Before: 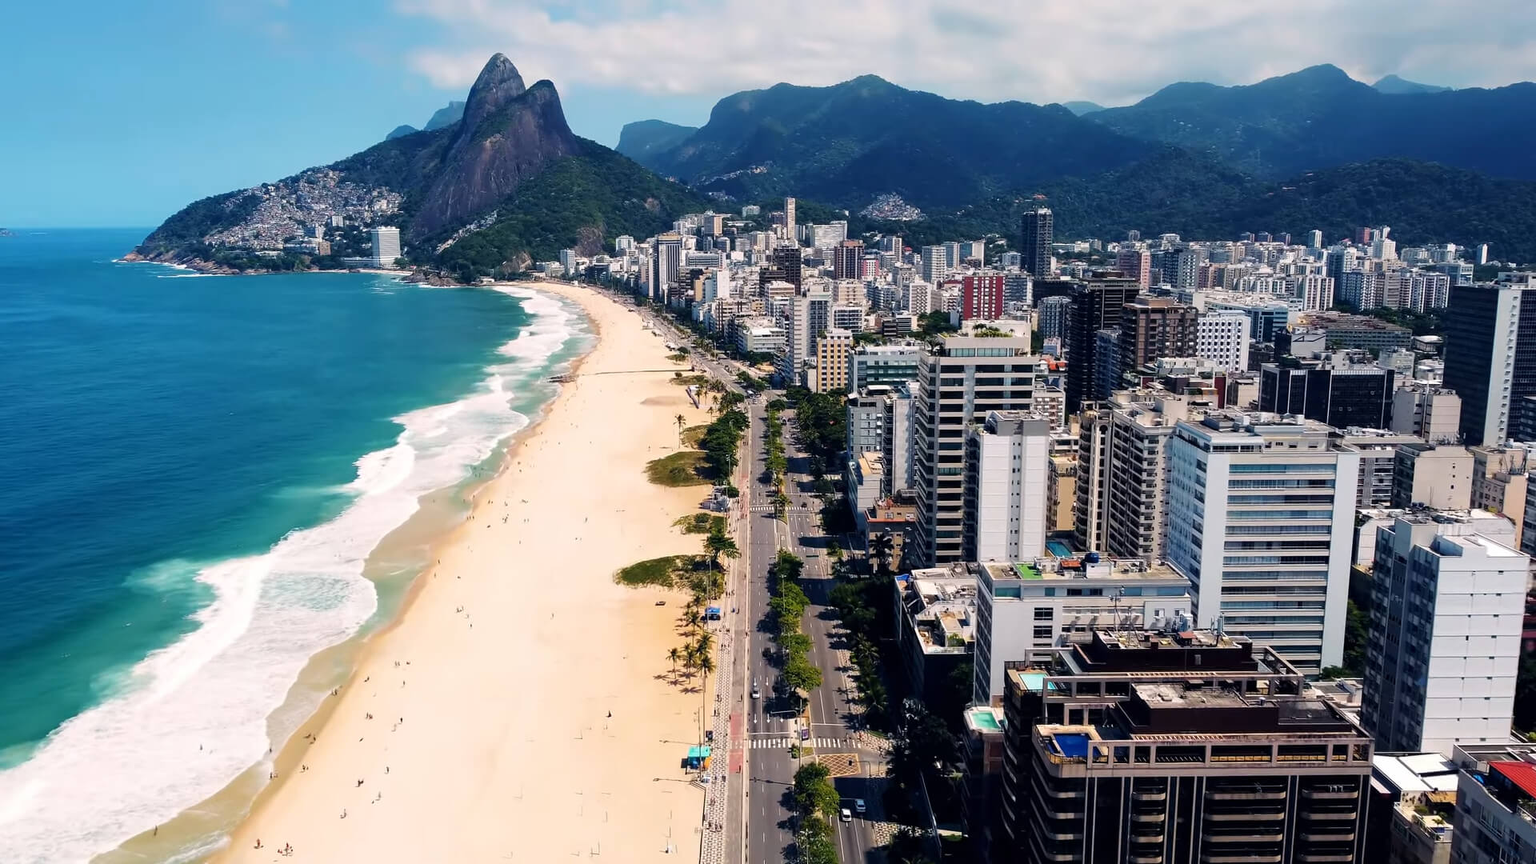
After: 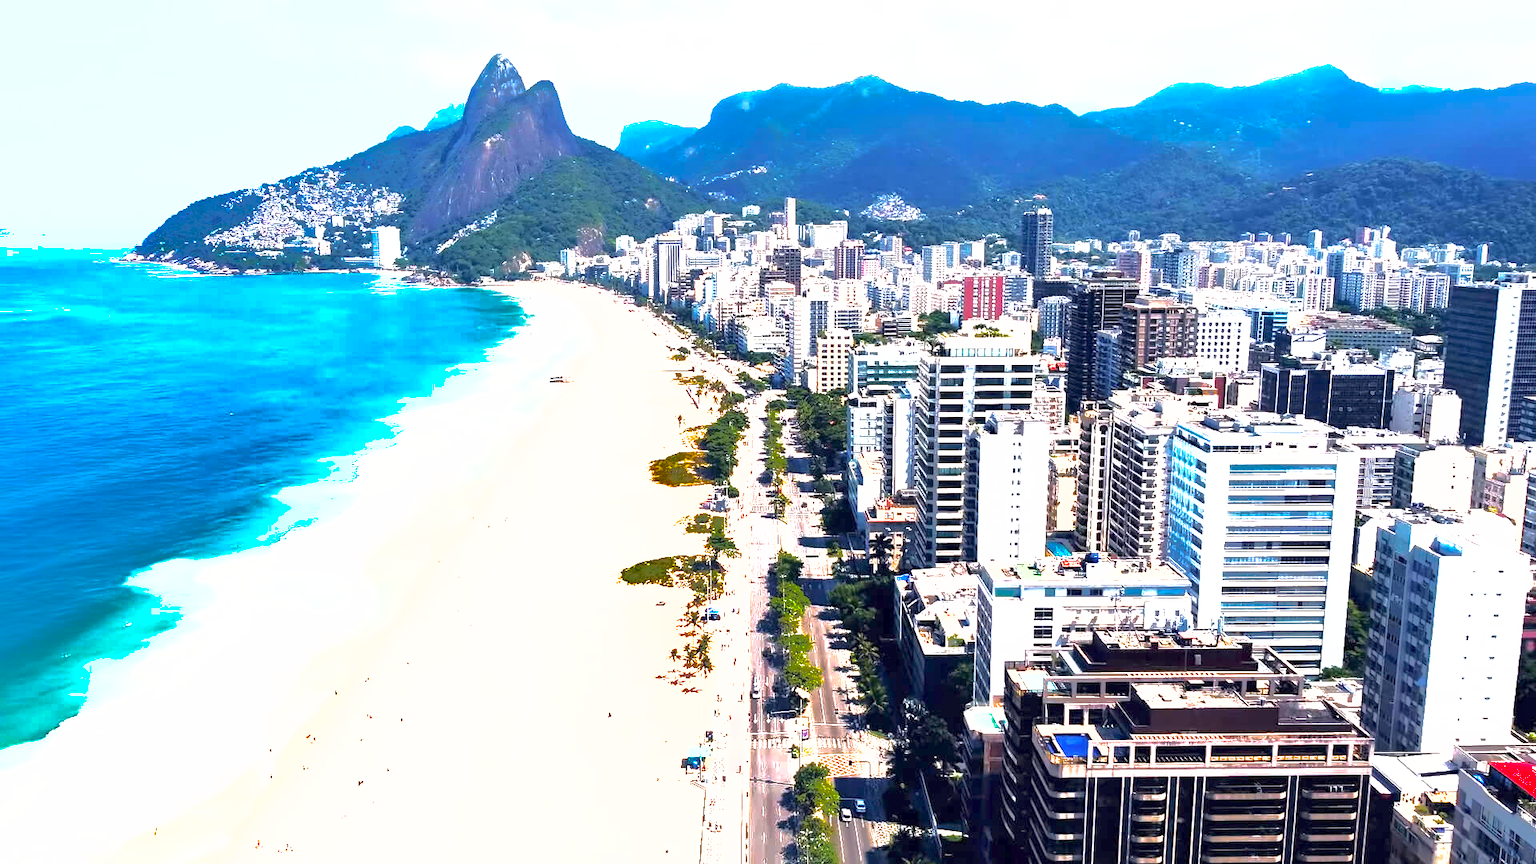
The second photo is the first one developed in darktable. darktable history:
shadows and highlights: shadows 24.82, highlights -69.33, highlights color adjustment 52.07%
exposure: exposure 2.285 EV, compensate highlight preservation false
tone equalizer: edges refinement/feathering 500, mask exposure compensation -1.25 EV, preserve details no
